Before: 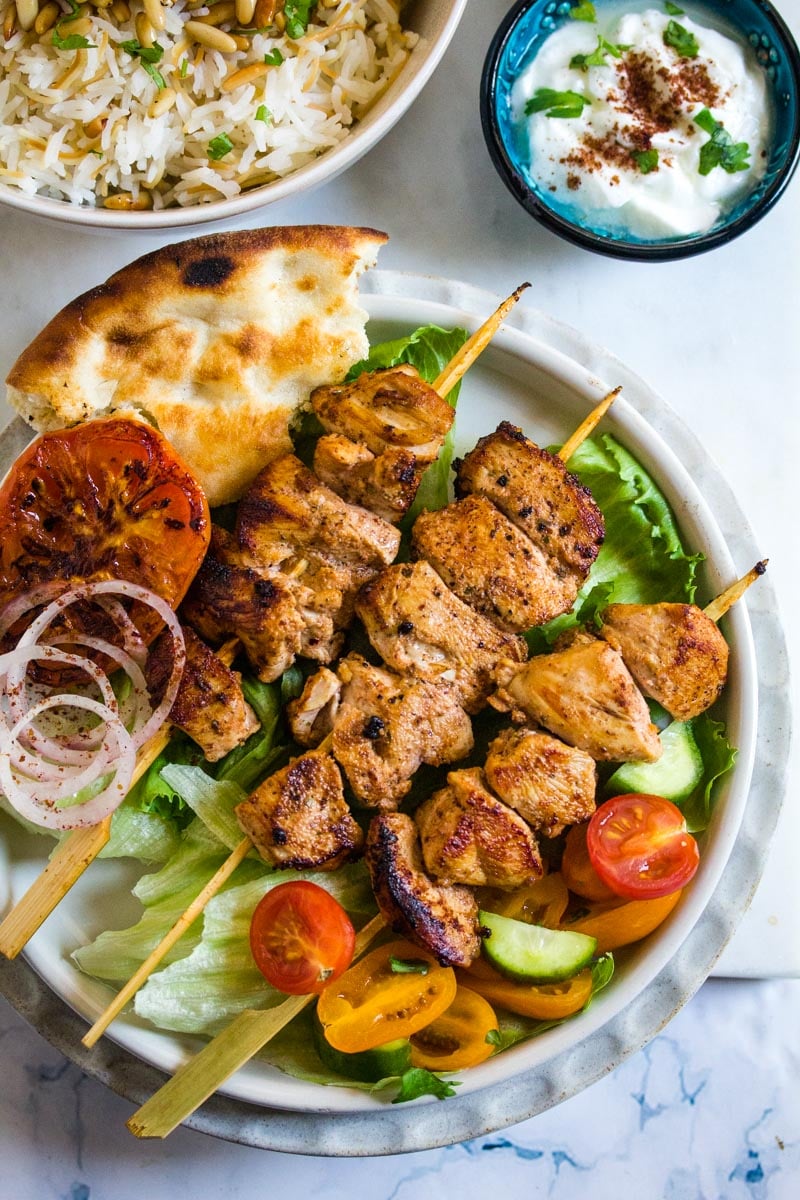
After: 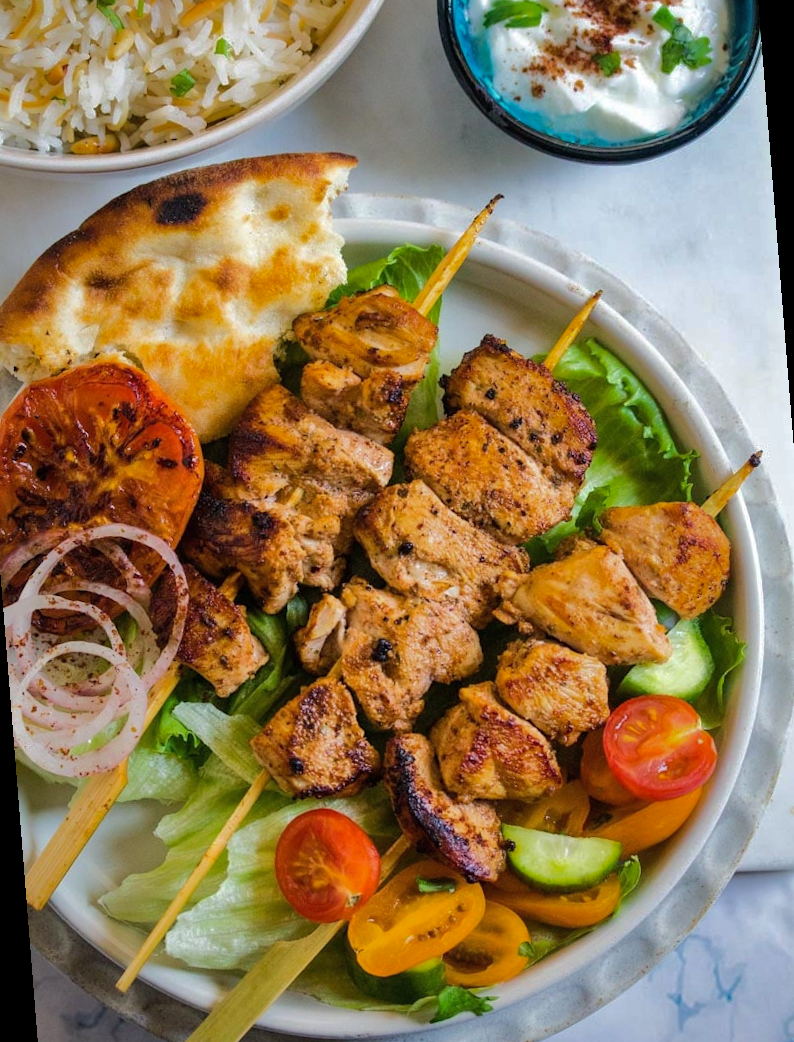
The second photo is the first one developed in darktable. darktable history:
shadows and highlights: shadows 25, highlights -70
rotate and perspective: rotation -4.57°, crop left 0.054, crop right 0.944, crop top 0.087, crop bottom 0.914
